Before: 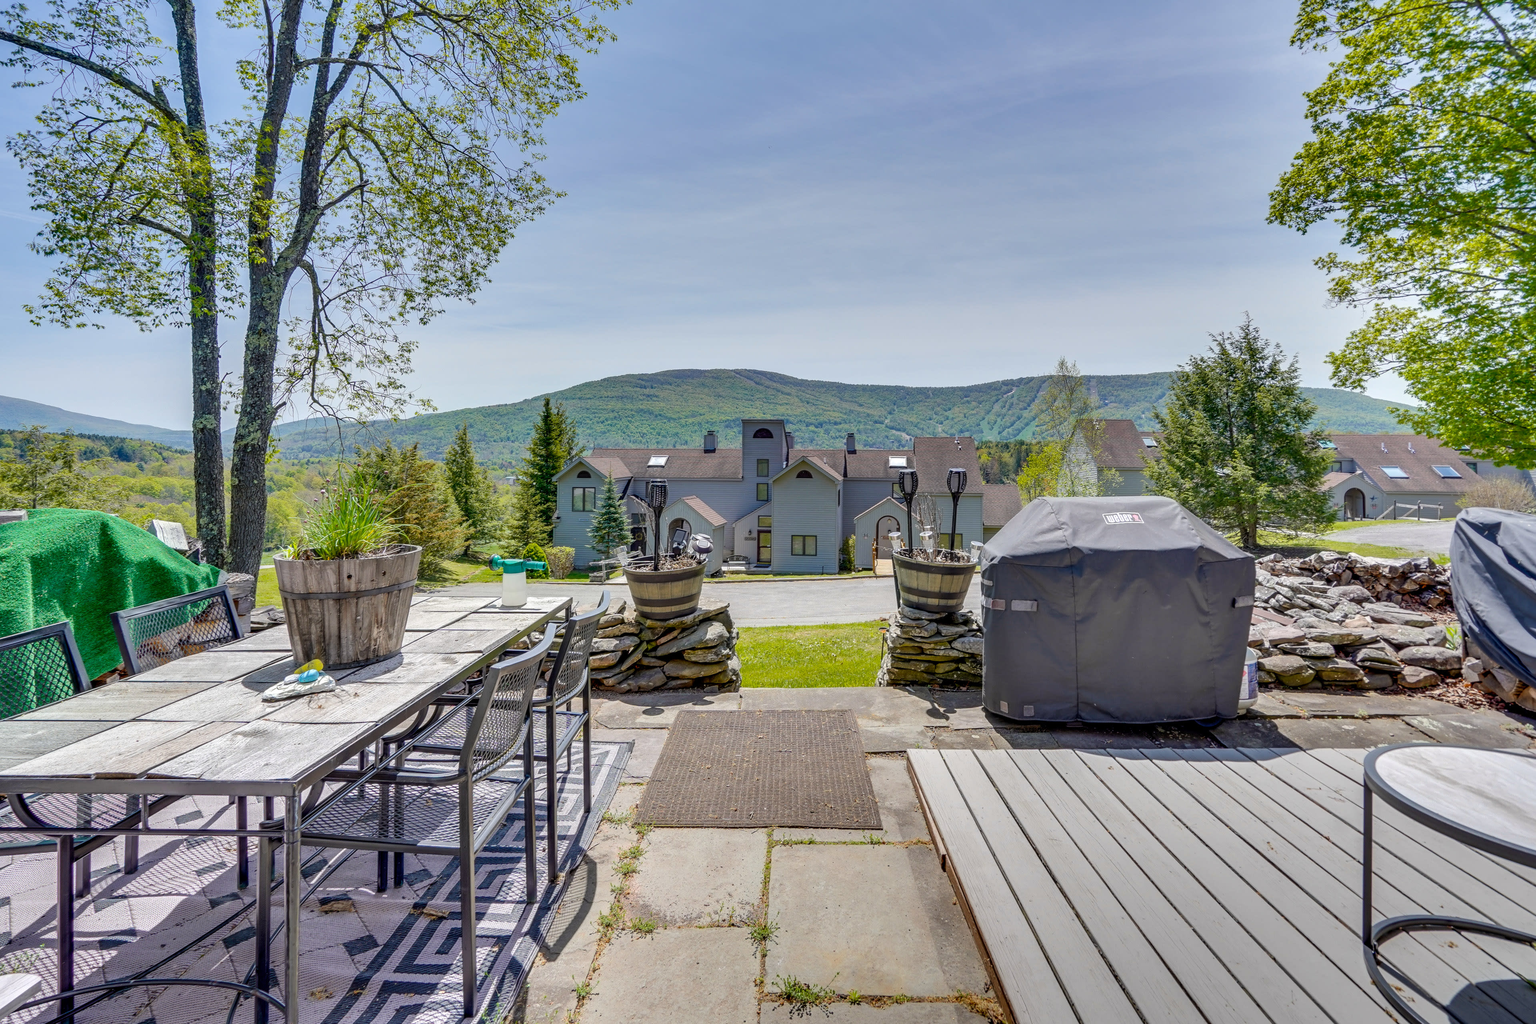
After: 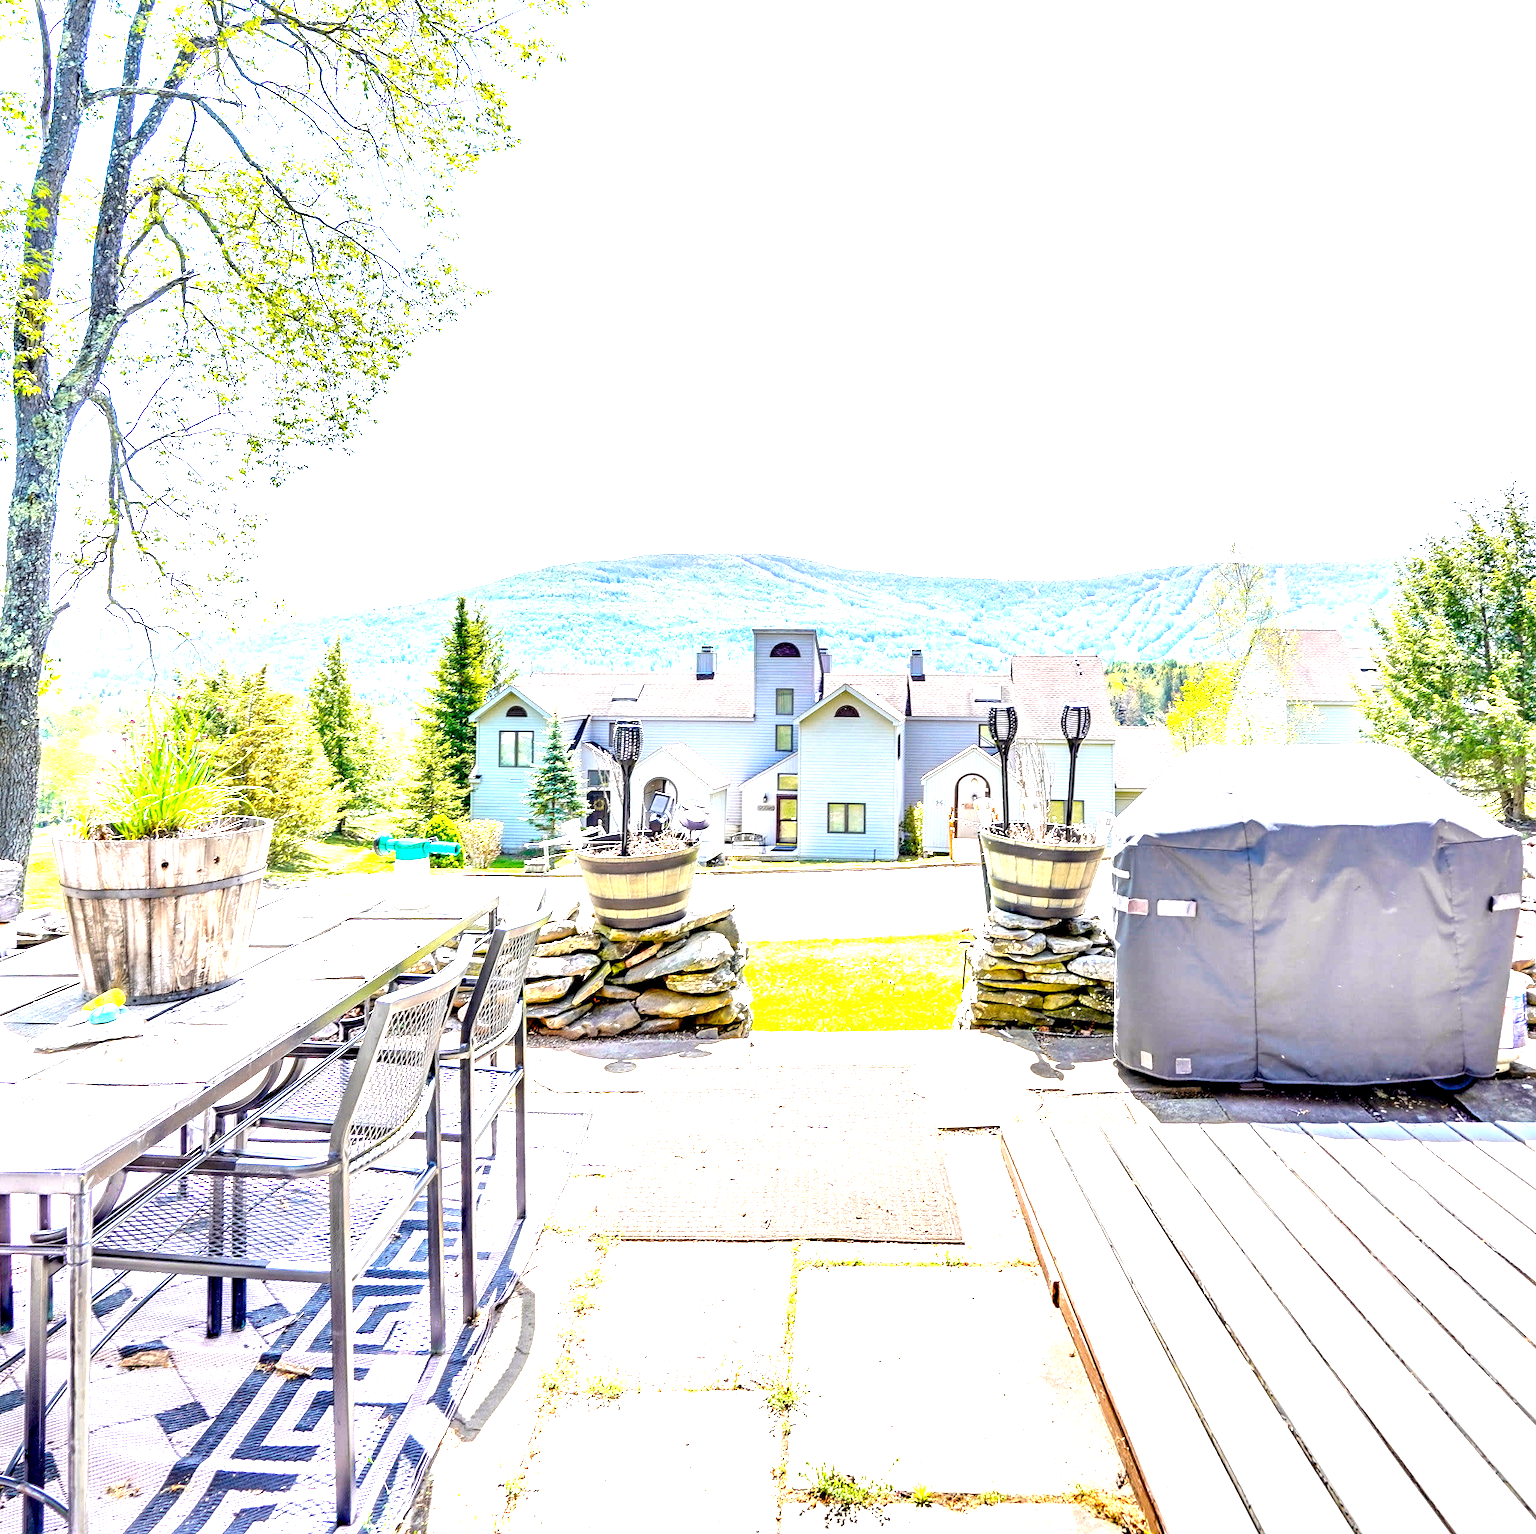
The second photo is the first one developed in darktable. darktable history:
exposure: black level correction 0.001, exposure 2.678 EV, compensate highlight preservation false
crop and rotate: left 15.608%, right 17.69%
